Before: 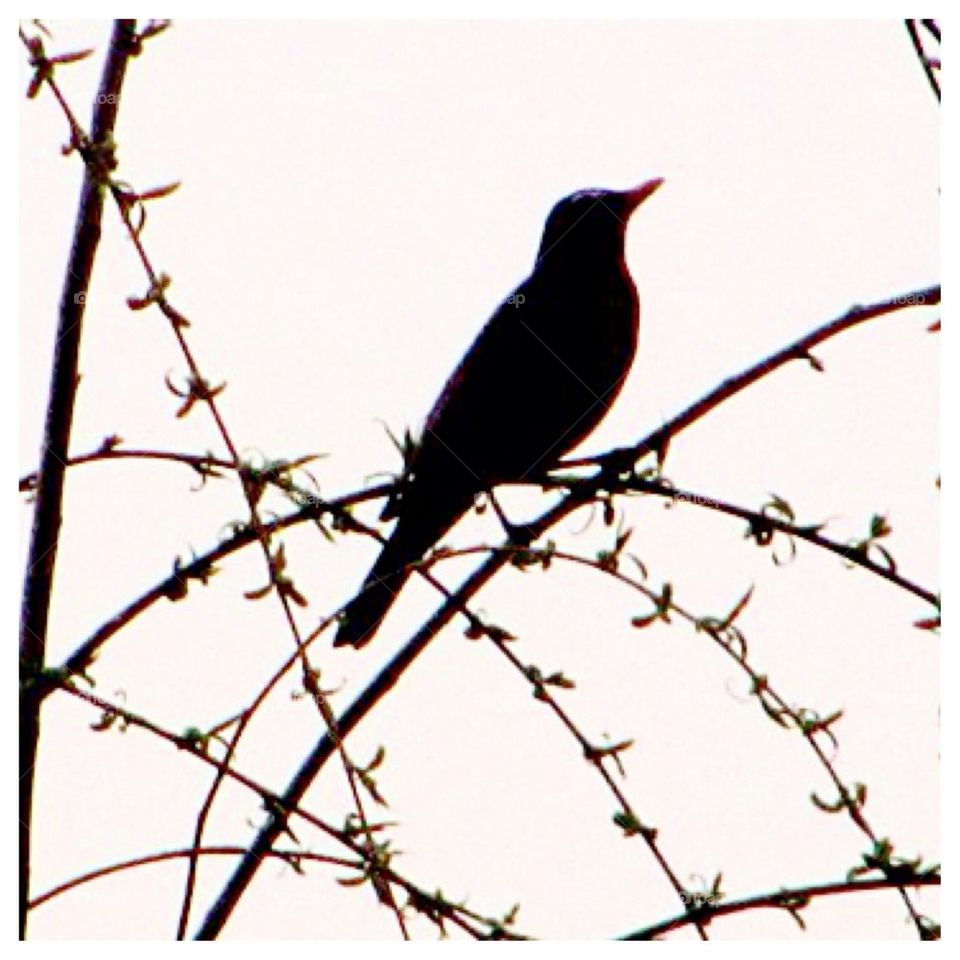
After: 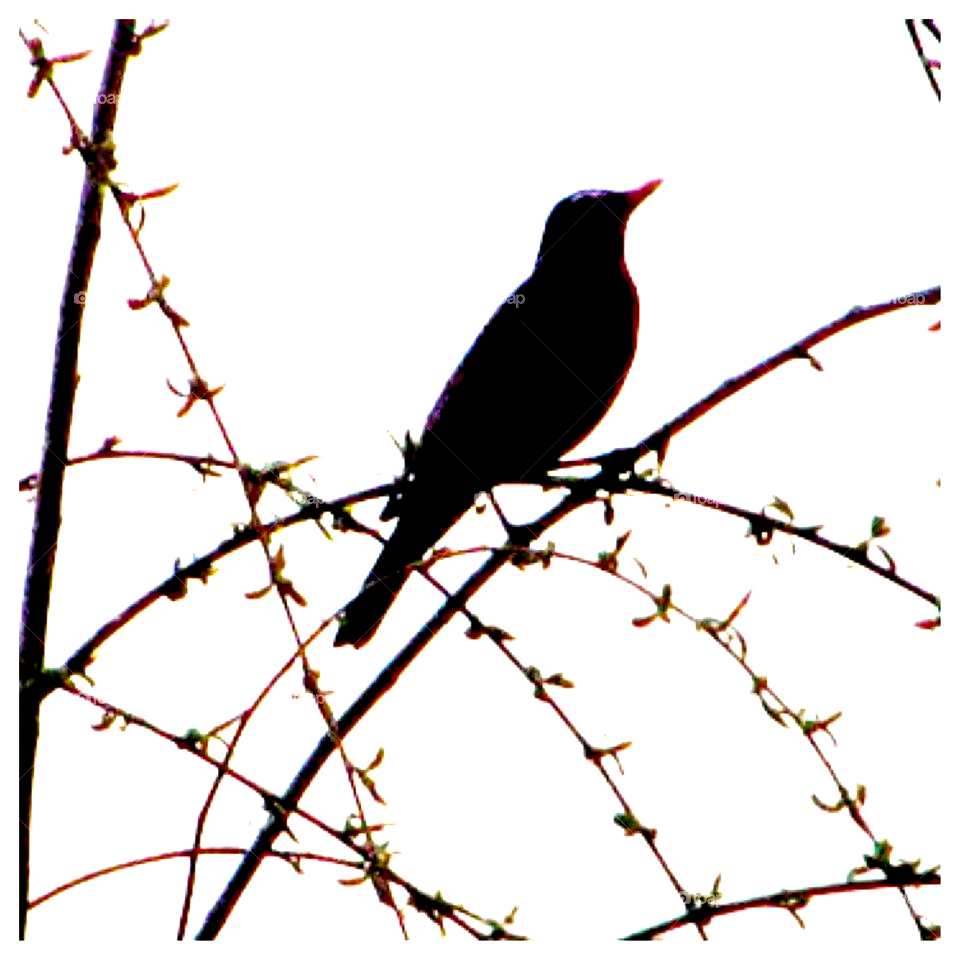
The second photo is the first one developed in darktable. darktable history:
tone equalizer: -8 EV -0.455 EV, -7 EV -0.382 EV, -6 EV -0.347 EV, -5 EV -0.214 EV, -3 EV 0.23 EV, -2 EV 0.346 EV, -1 EV 0.4 EV, +0 EV 0.396 EV
color balance rgb: global offset › luminance -0.469%, linear chroma grading › global chroma 13.249%, perceptual saturation grading › global saturation 0.871%, perceptual brilliance grading › global brilliance 17.511%
